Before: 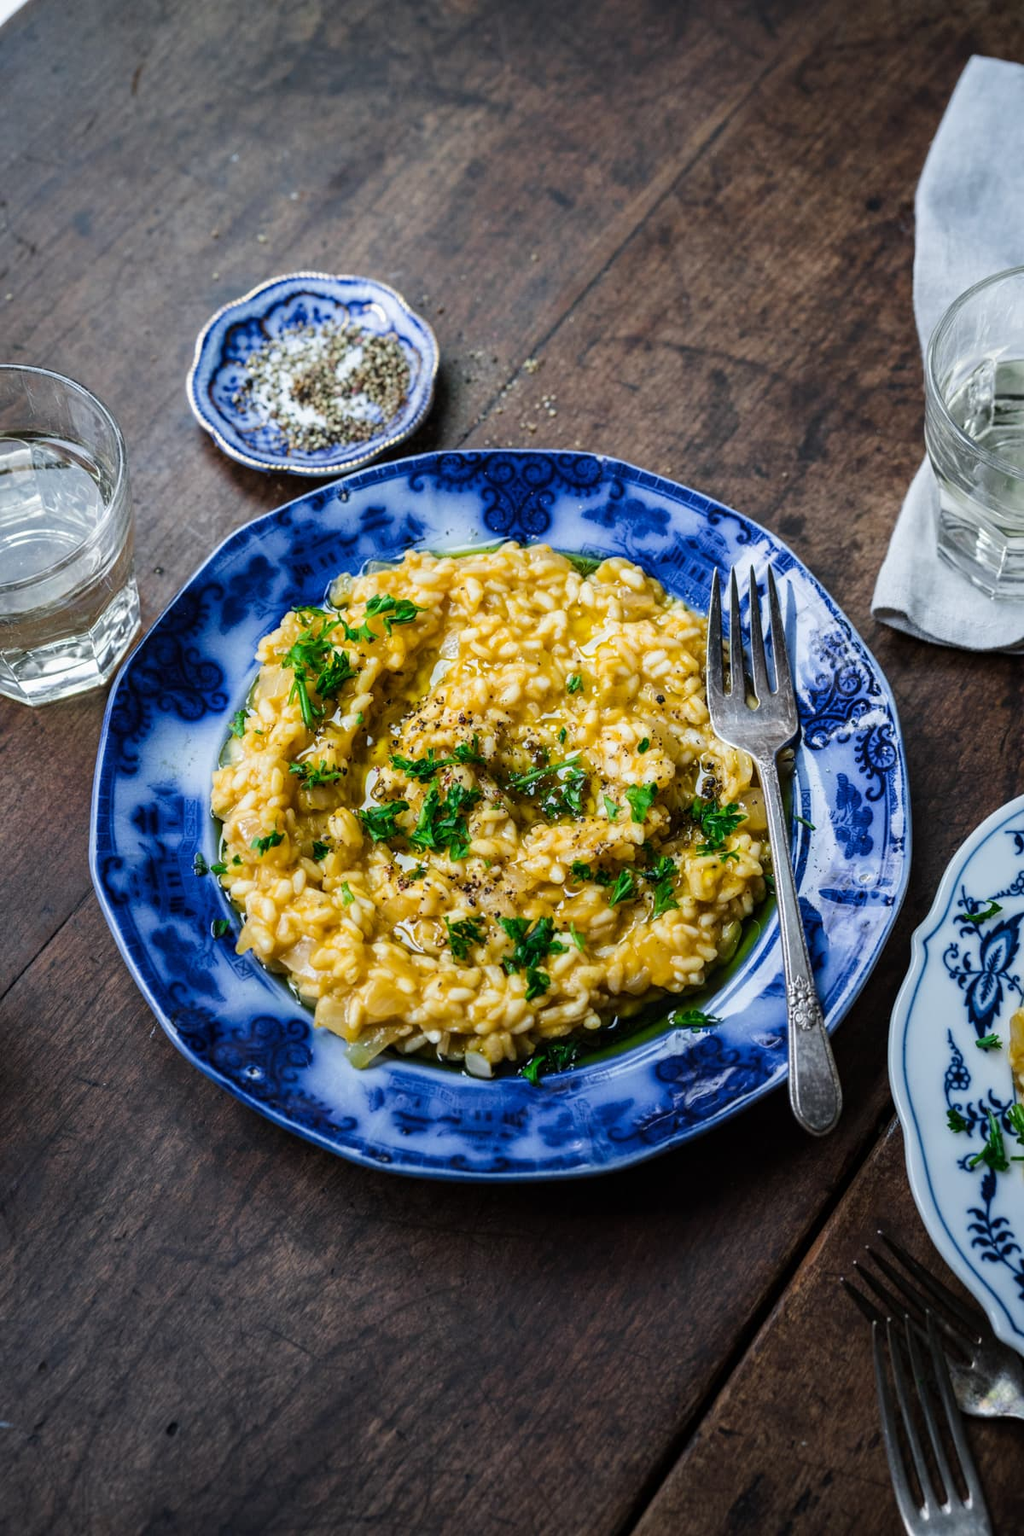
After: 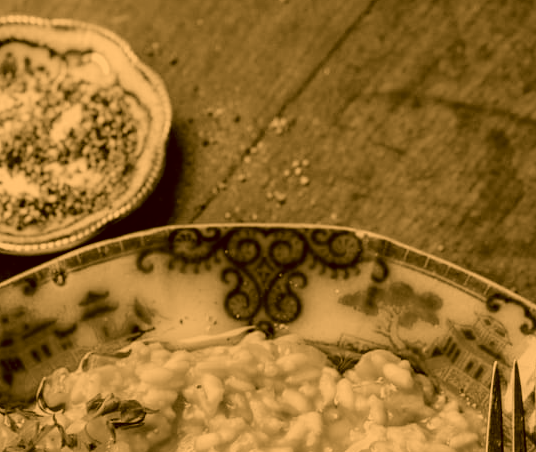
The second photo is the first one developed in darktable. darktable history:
color calibration: output gray [0.267, 0.423, 0.261, 0], illuminant same as pipeline (D50), adaptation none (bypass), x 0.332, y 0.334, temperature 5015.01 K
color correction: highlights a* 11.18, highlights b* 30.56, shadows a* 2.62, shadows b* 18.14, saturation 1.73
filmic rgb: black relative exposure -7.98 EV, white relative exposure 4.02 EV, hardness 4.17, contrast 0.933
crop: left 28.641%, top 16.88%, right 26.649%, bottom 57.984%
